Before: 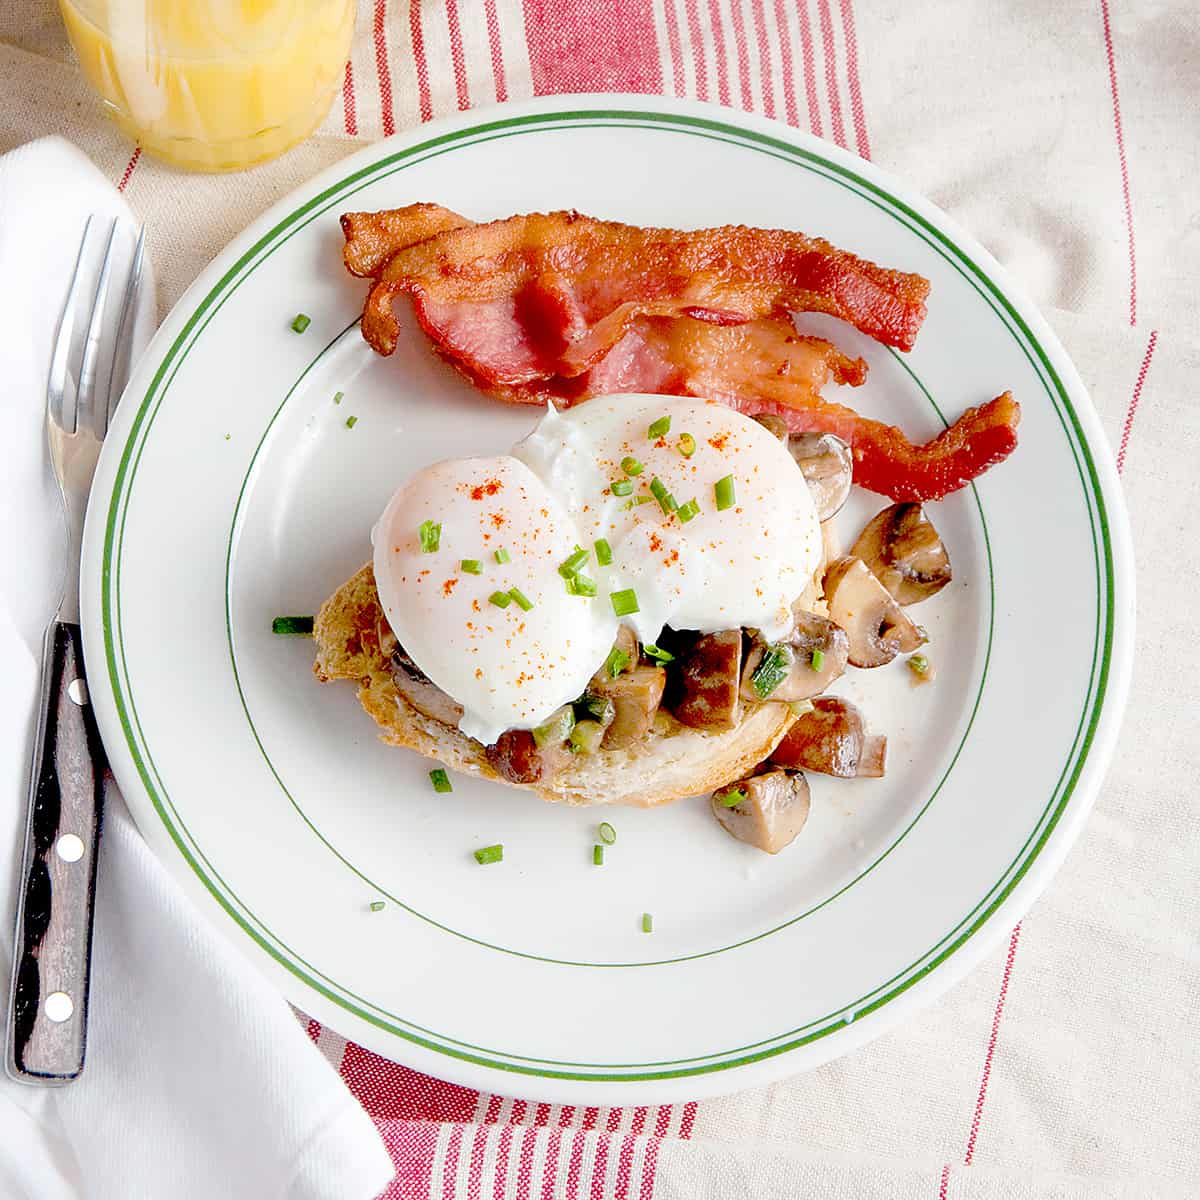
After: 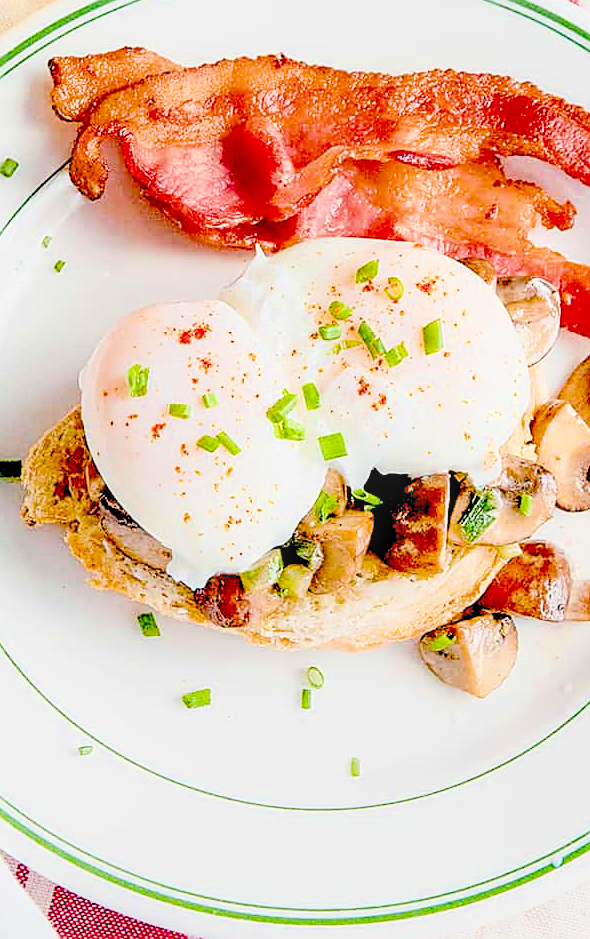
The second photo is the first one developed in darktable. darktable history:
haze removal: adaptive false
exposure: black level correction 0.009, exposure 1.419 EV, compensate highlight preservation false
crop and rotate: angle 0.014°, left 24.382%, top 13.052%, right 26.409%, bottom 8.647%
filmic rgb: black relative exposure -7.09 EV, white relative exposure 5.34 EV, hardness 3.03, color science v6 (2022)
sharpen: on, module defaults
local contrast: detail 130%
